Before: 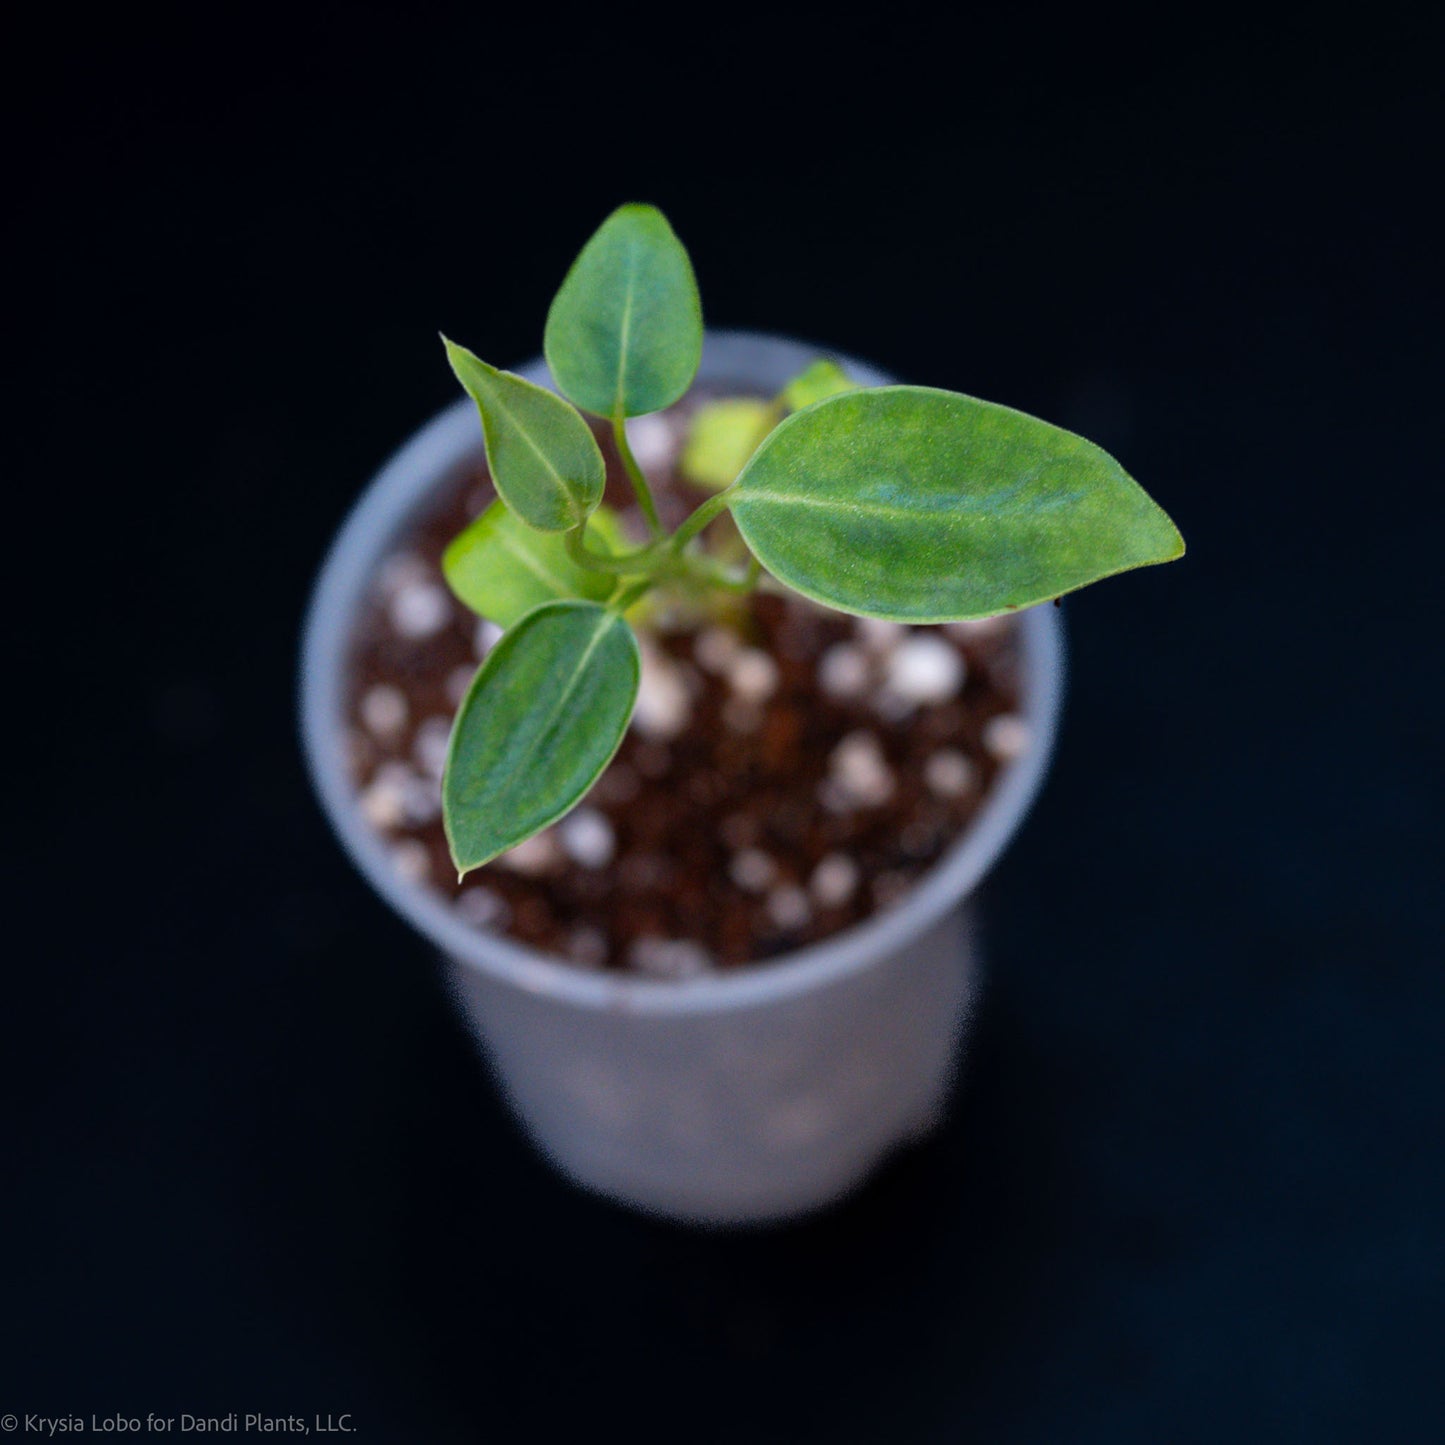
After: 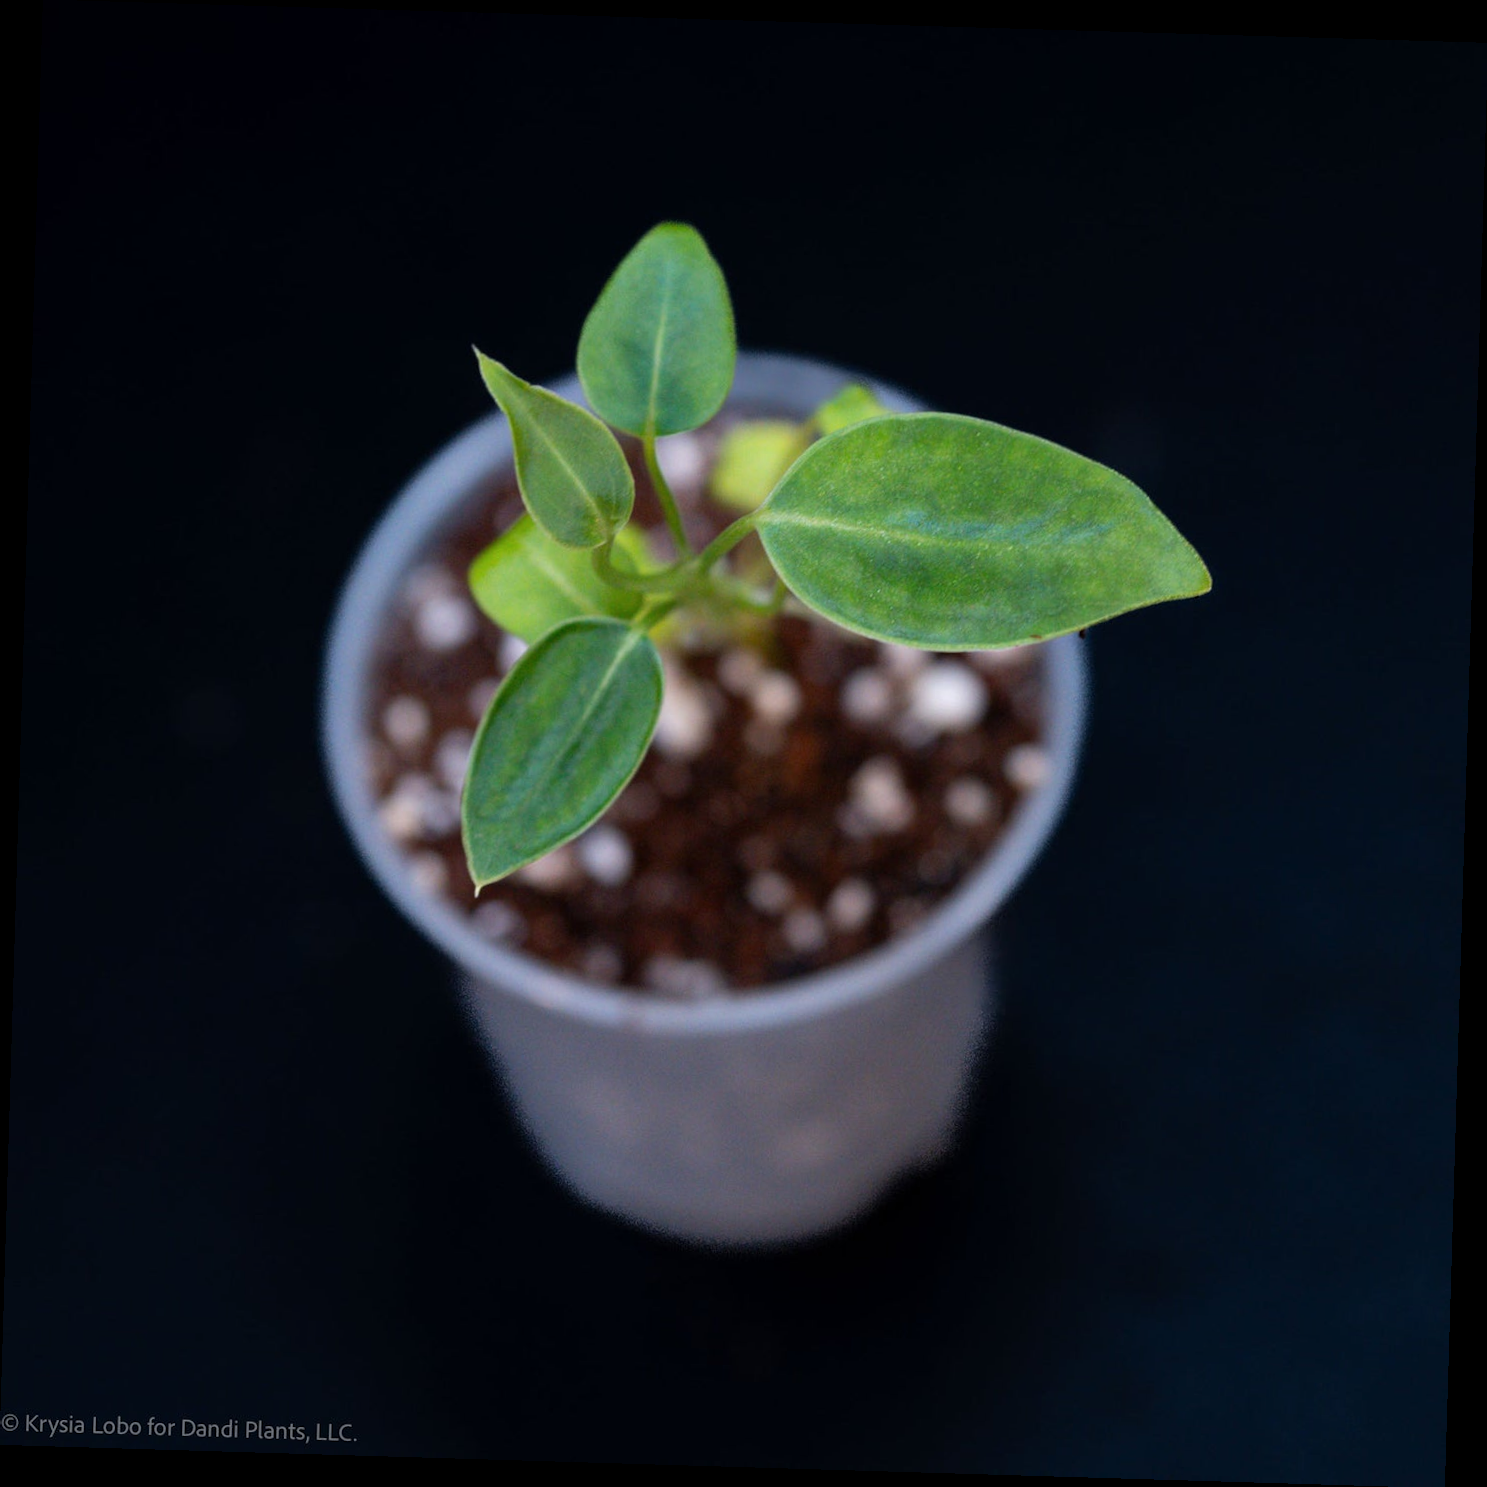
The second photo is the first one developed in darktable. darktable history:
color correction: saturation 0.98
tone curve: color space Lab, linked channels, preserve colors none
rotate and perspective: rotation 1.72°, automatic cropping off
